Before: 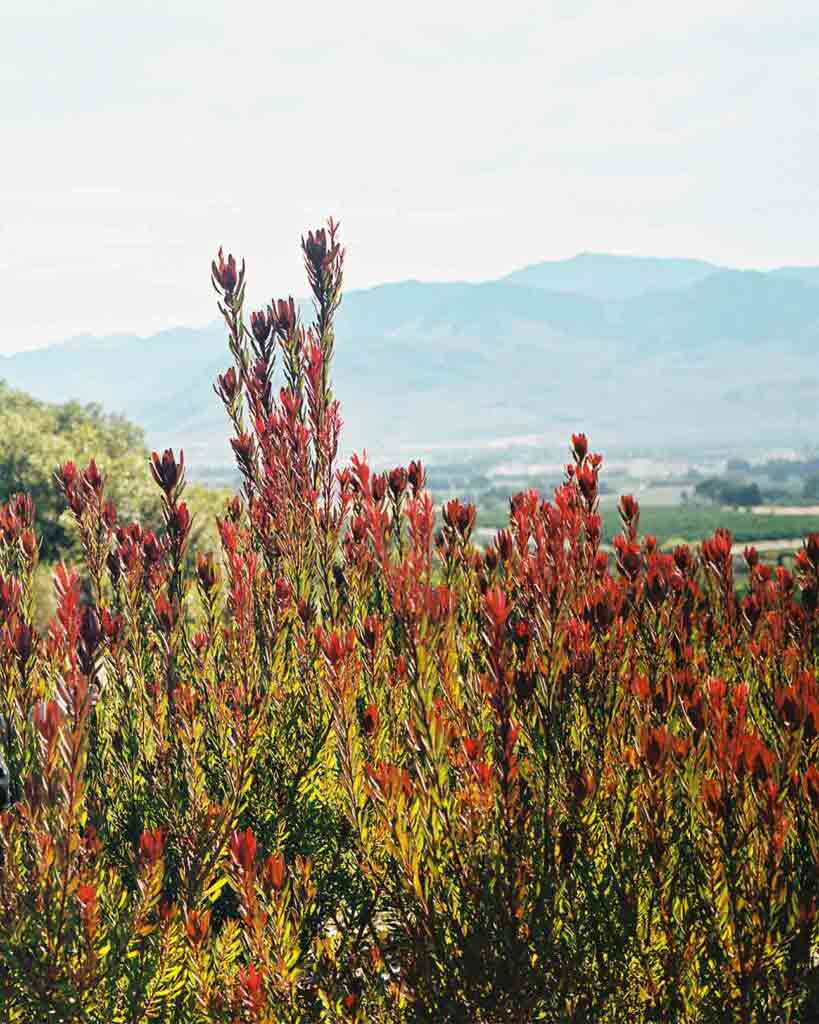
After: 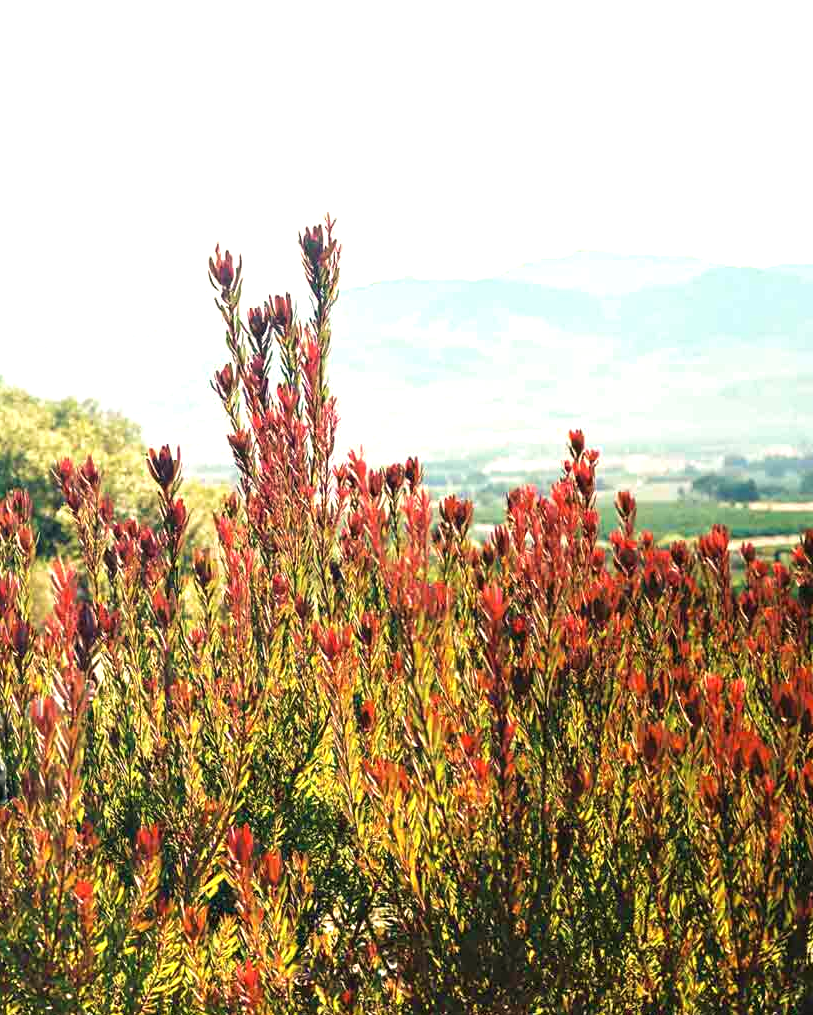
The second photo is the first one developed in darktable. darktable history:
crop: left 0.434%, top 0.485%, right 0.244%, bottom 0.386%
exposure: exposure 0.6 EV, compensate highlight preservation false
white balance: red 1.045, blue 0.932
velvia: on, module defaults
